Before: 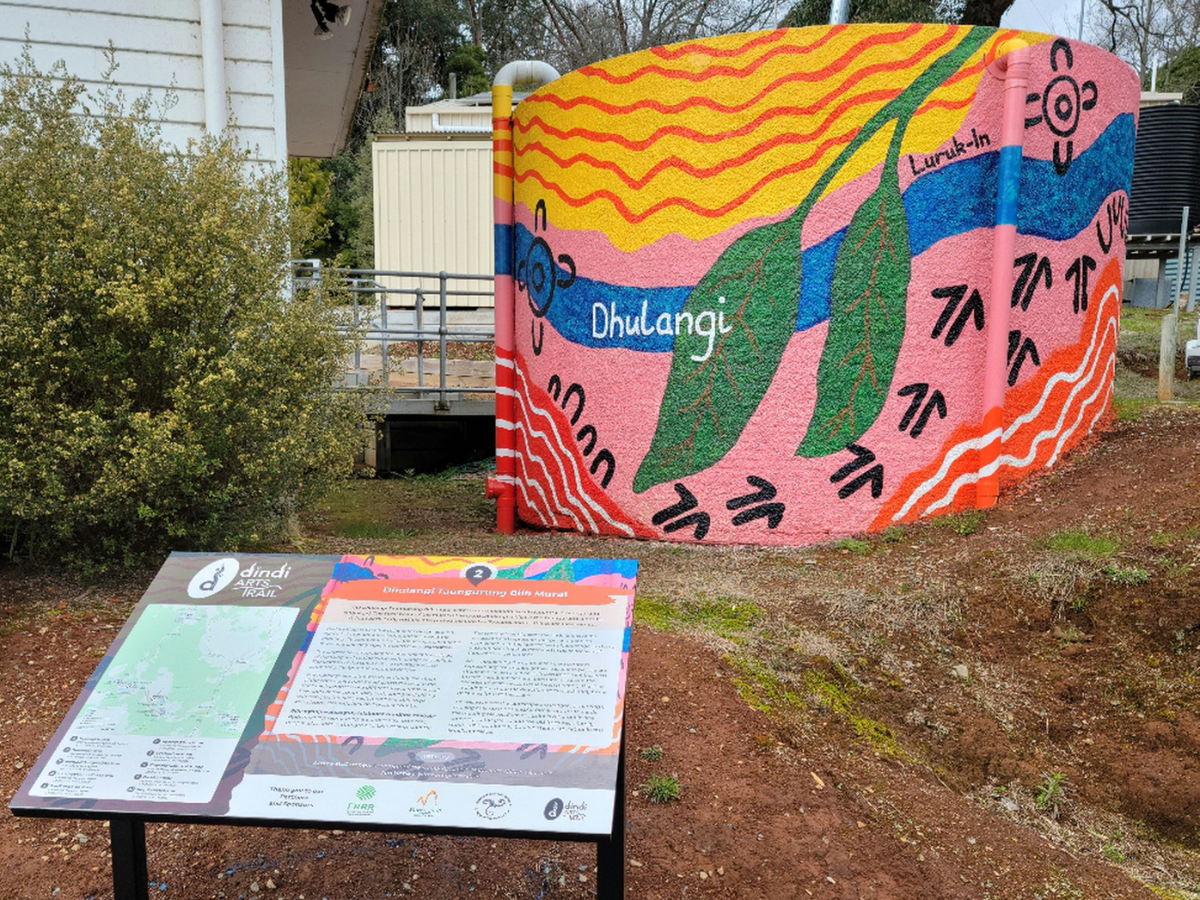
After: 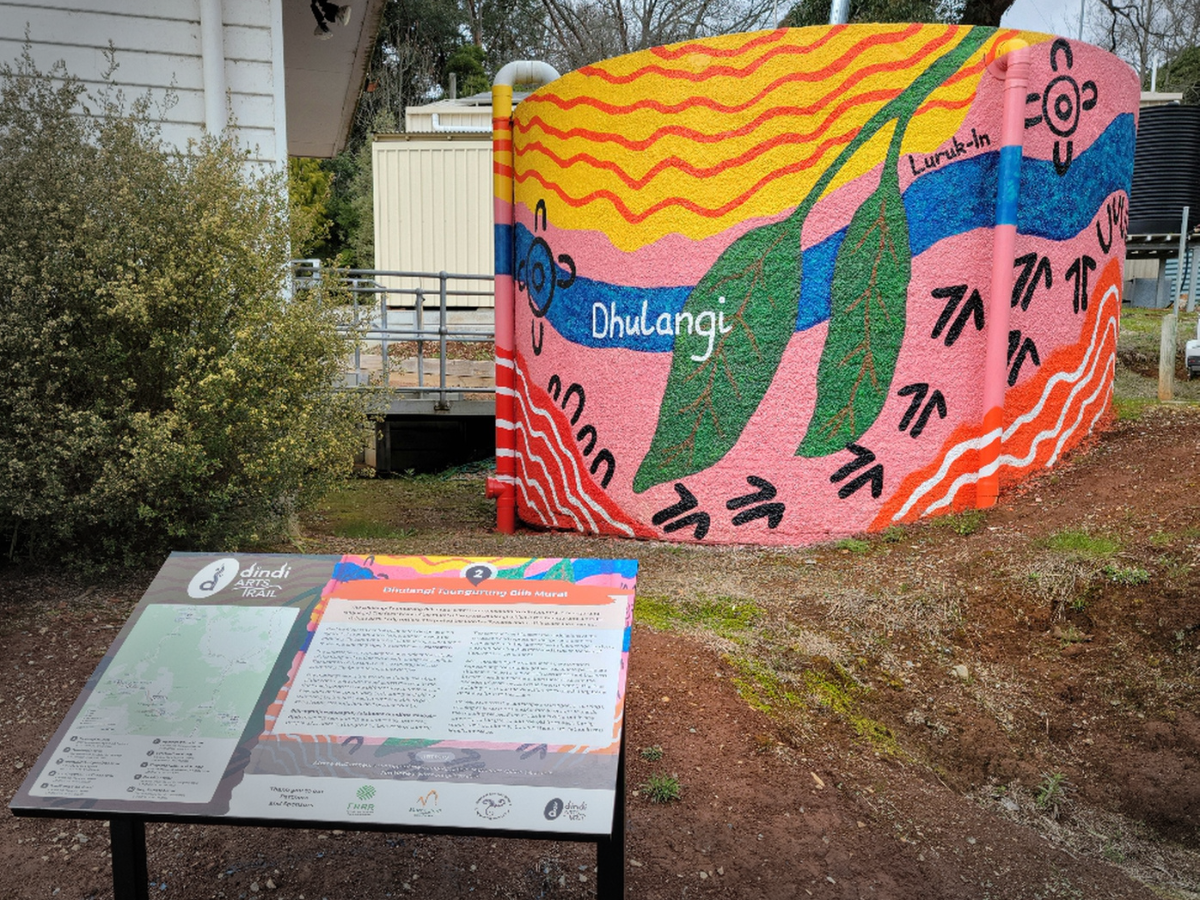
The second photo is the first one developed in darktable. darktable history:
vignetting: center (0.22, -0.238), automatic ratio true
